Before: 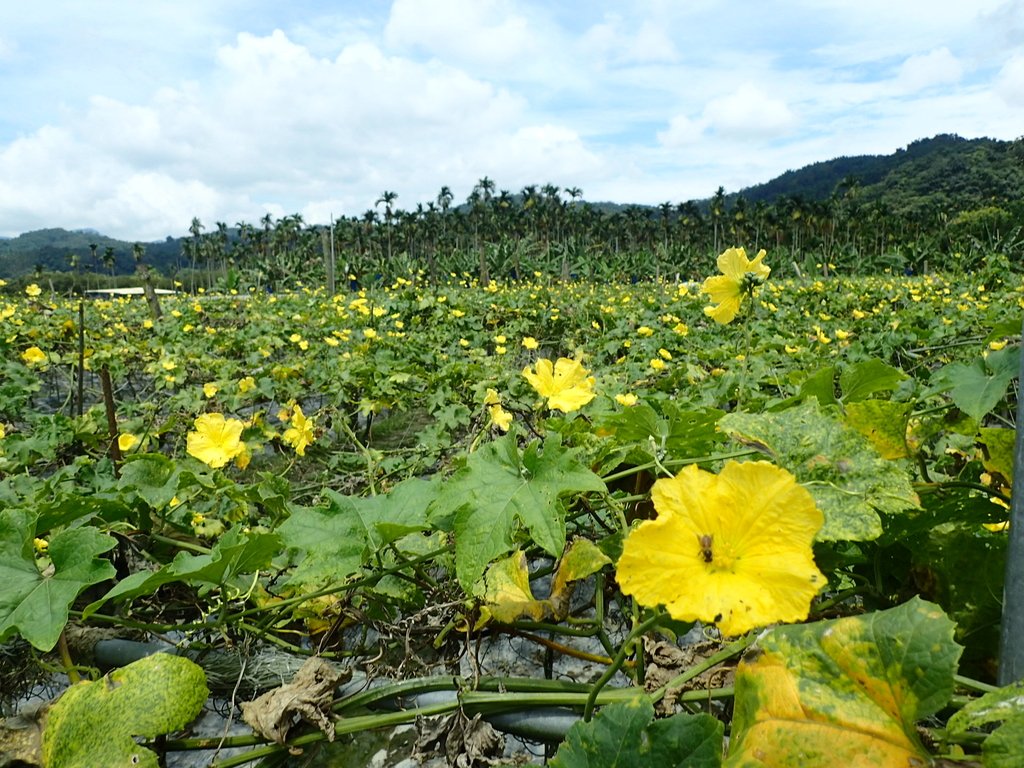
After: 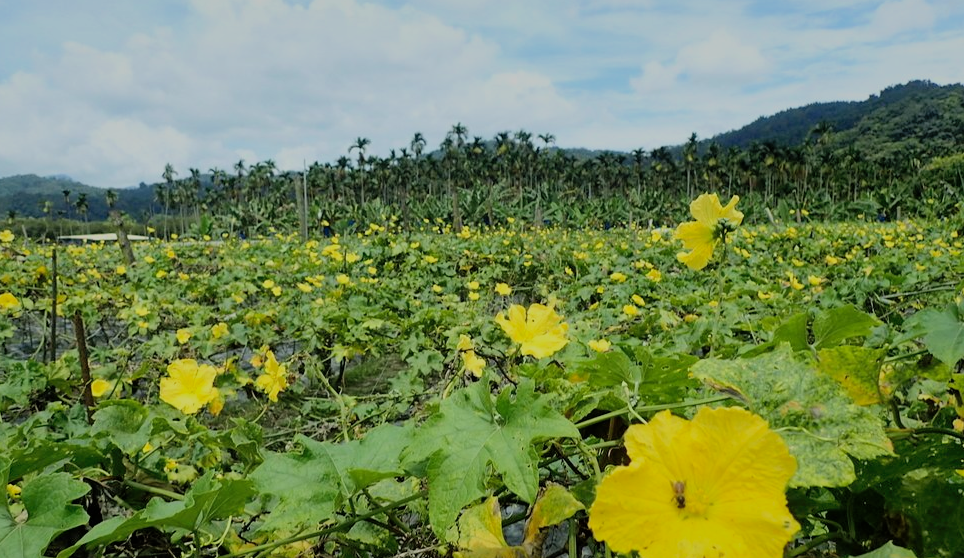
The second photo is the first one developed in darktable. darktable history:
filmic rgb: black relative exposure -7.65 EV, white relative exposure 4.56 EV, threshold 5.95 EV, hardness 3.61, color science v6 (2022), enable highlight reconstruction true
shadows and highlights: on, module defaults
crop: left 2.678%, top 7.121%, right 3.157%, bottom 20.144%
